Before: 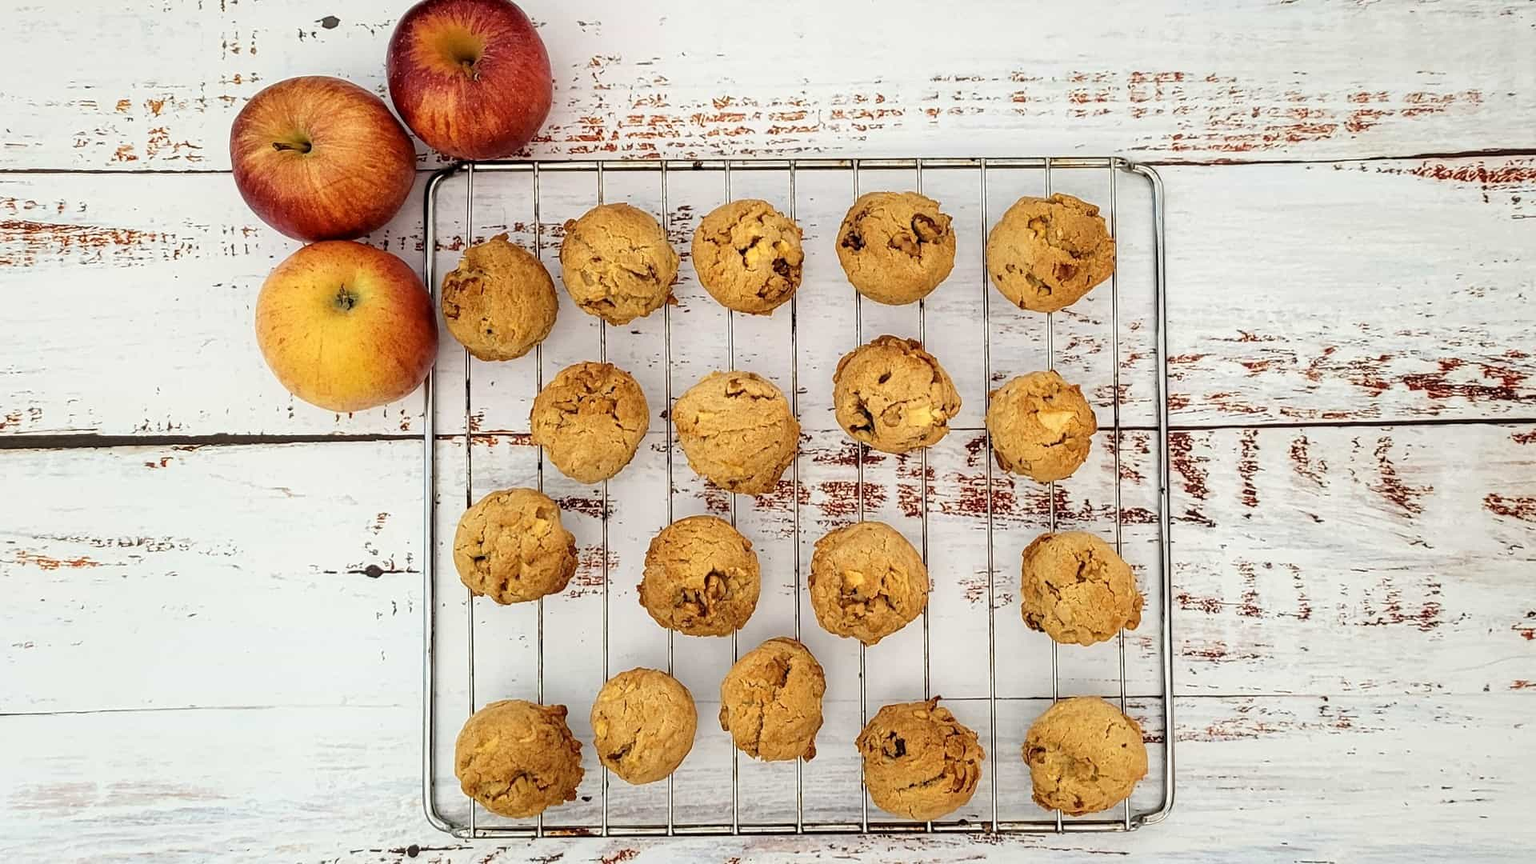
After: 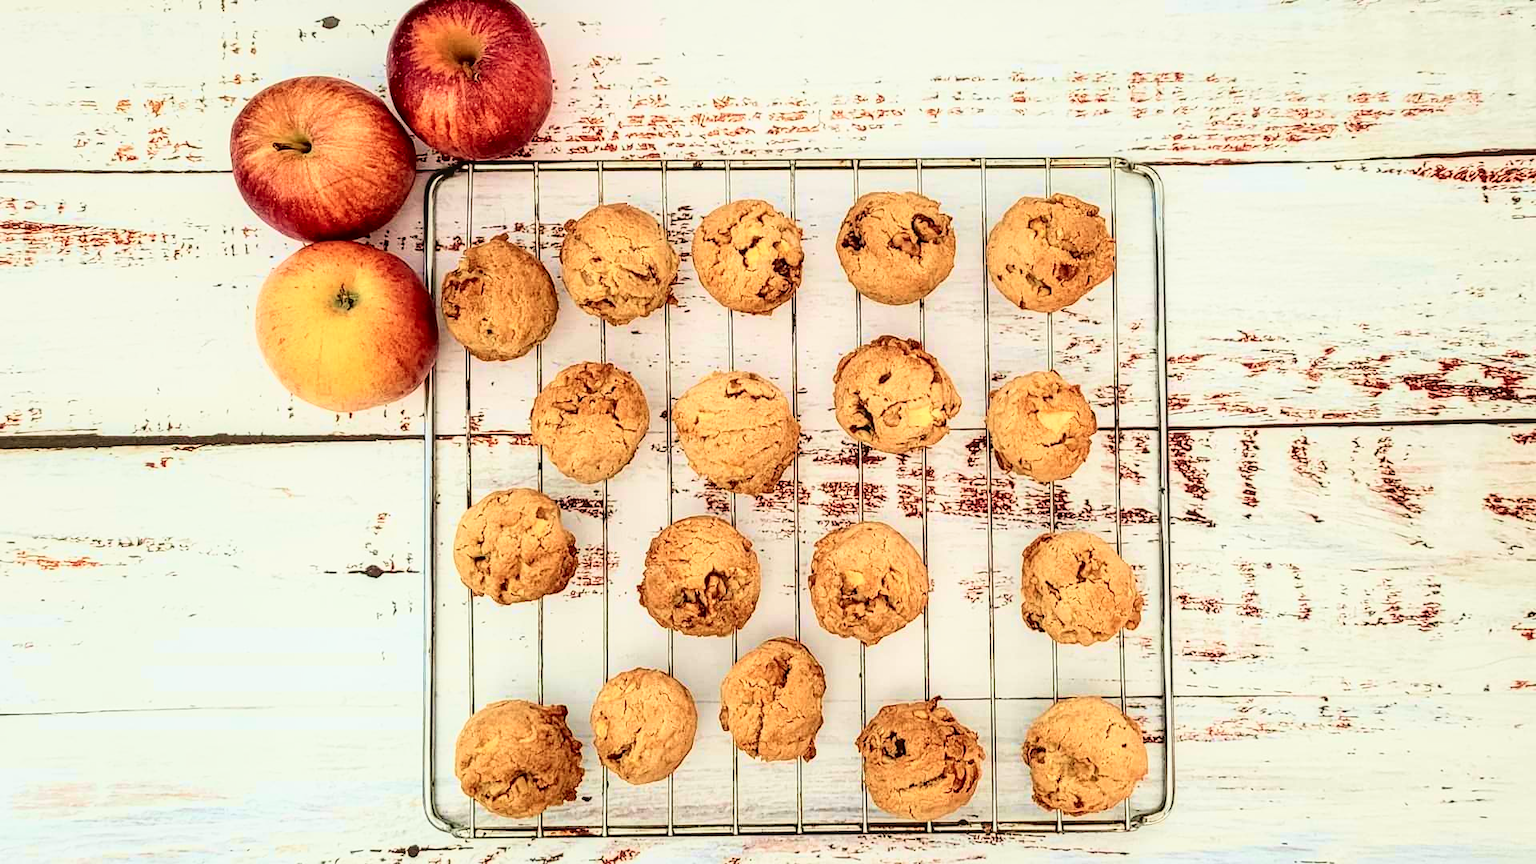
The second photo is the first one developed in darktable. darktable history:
tone curve: curves: ch0 [(0.003, 0.032) (0.037, 0.037) (0.142, 0.117) (0.279, 0.311) (0.405, 0.49) (0.526, 0.651) (0.722, 0.857) (0.875, 0.946) (1, 0.98)]; ch1 [(0, 0) (0.305, 0.325) (0.453, 0.437) (0.482, 0.474) (0.501, 0.498) (0.515, 0.523) (0.559, 0.591) (0.6, 0.643) (0.656, 0.707) (1, 1)]; ch2 [(0, 0) (0.323, 0.277) (0.424, 0.396) (0.479, 0.484) (0.499, 0.502) (0.515, 0.537) (0.573, 0.602) (0.653, 0.675) (0.75, 0.756) (1, 1)], color space Lab, independent channels, preserve colors none
local contrast: on, module defaults
velvia: on, module defaults
